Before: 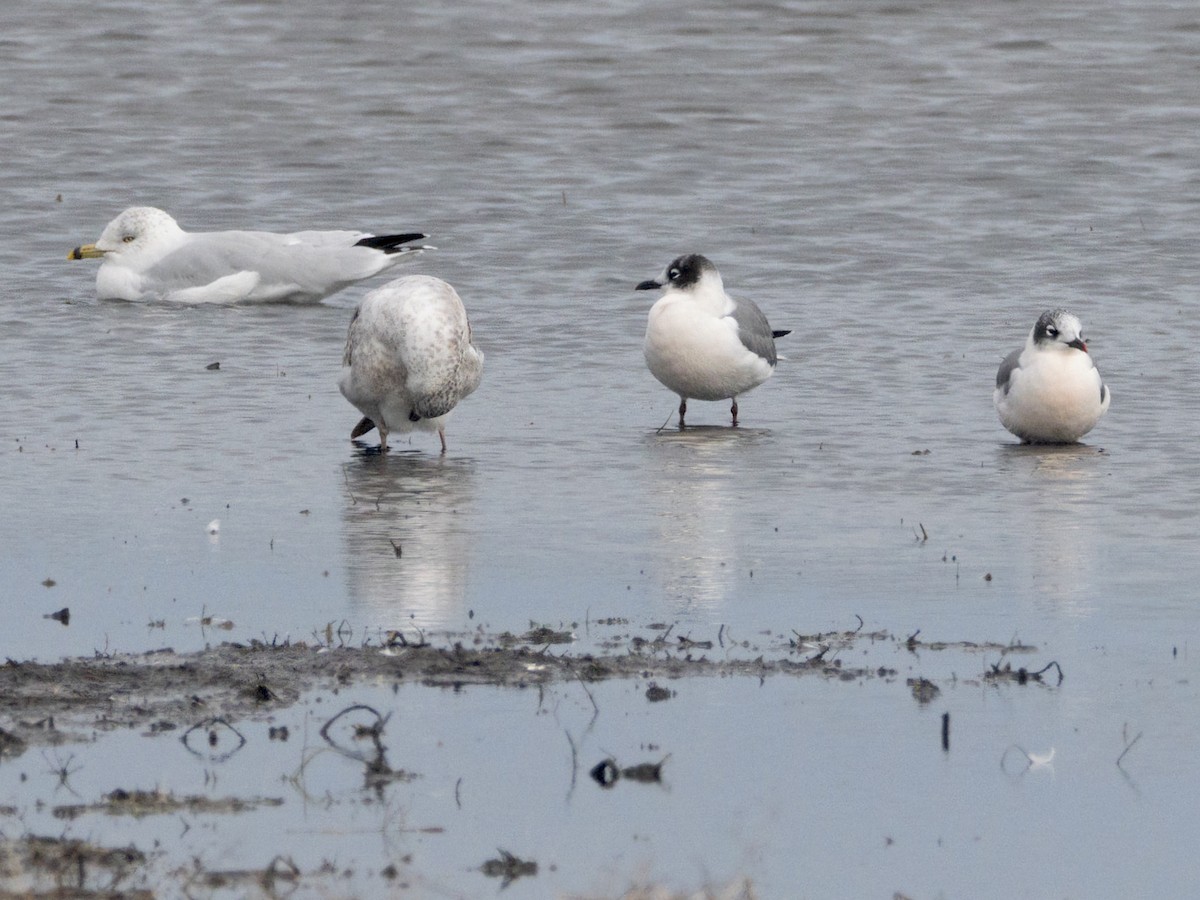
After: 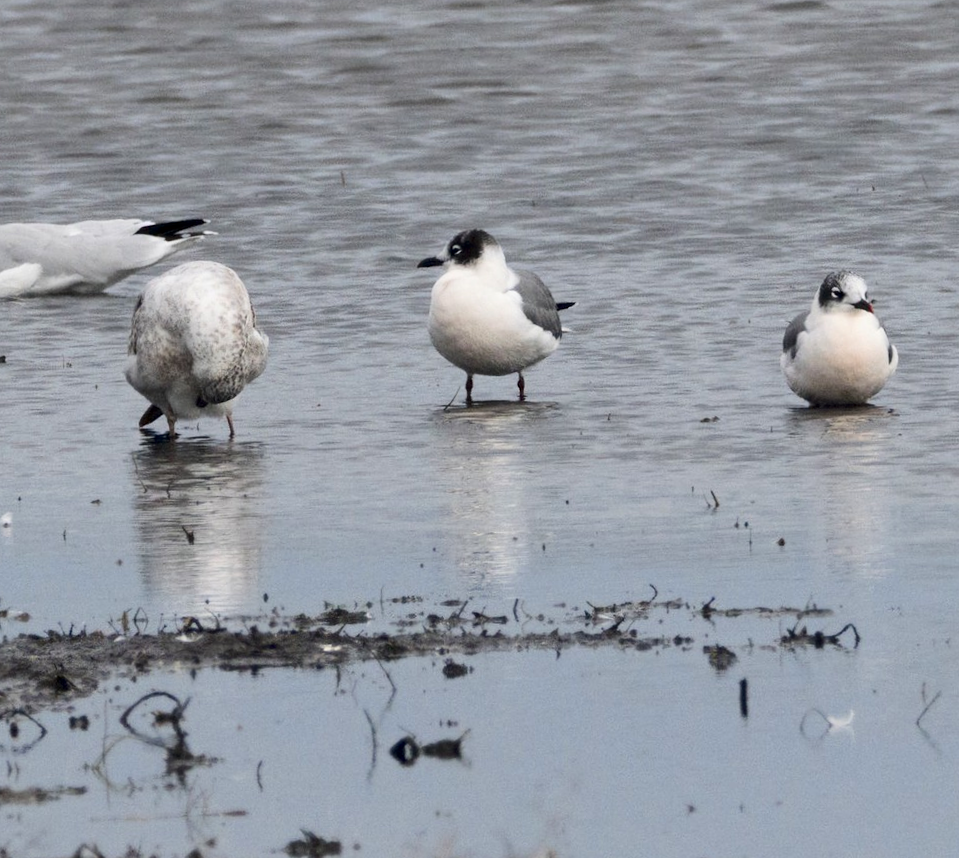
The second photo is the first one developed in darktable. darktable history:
crop: left 16.145%
contrast brightness saturation: contrast 0.2, brightness -0.11, saturation 0.1
color zones: curves: ch0 [(0.25, 0.5) (0.428, 0.473) (0.75, 0.5)]; ch1 [(0.243, 0.479) (0.398, 0.452) (0.75, 0.5)]
rotate and perspective: rotation -2.12°, lens shift (vertical) 0.009, lens shift (horizontal) -0.008, automatic cropping original format, crop left 0.036, crop right 0.964, crop top 0.05, crop bottom 0.959
